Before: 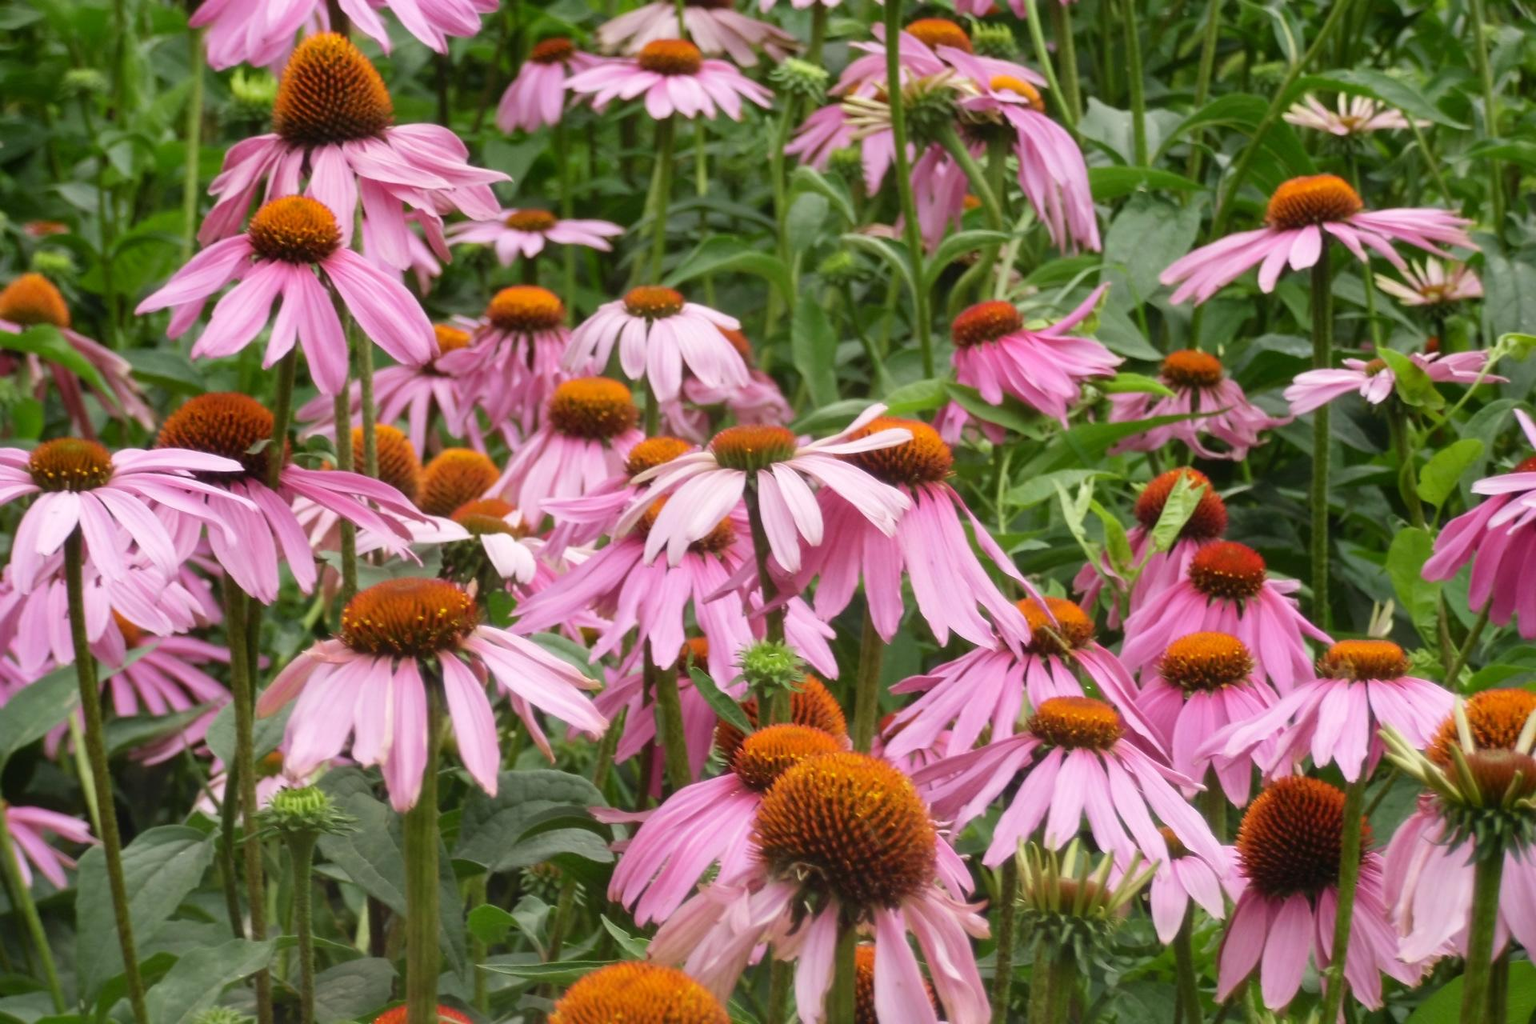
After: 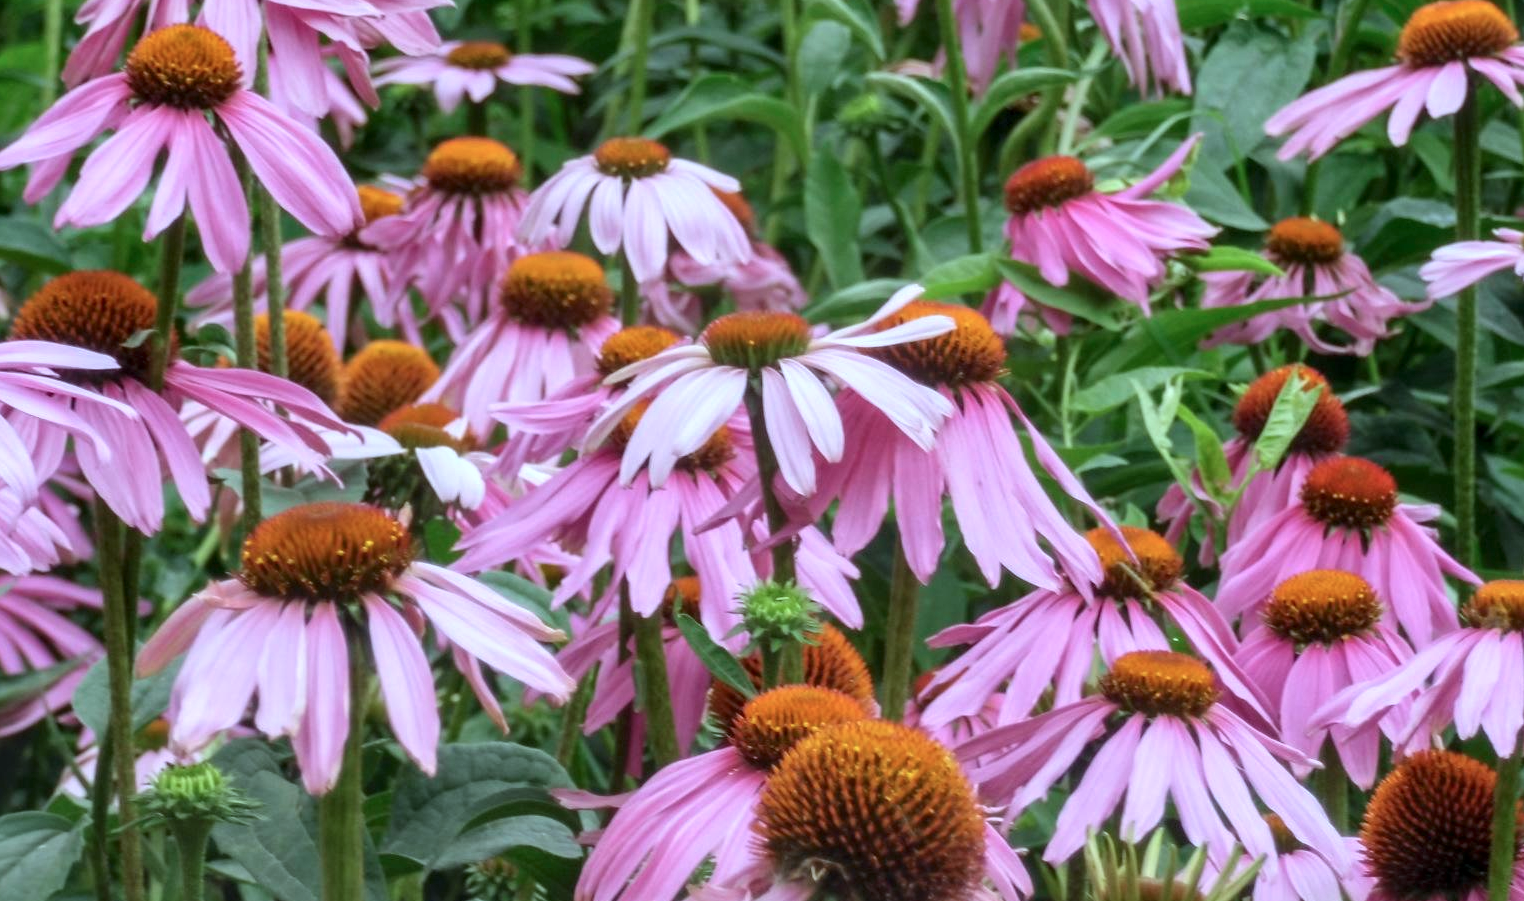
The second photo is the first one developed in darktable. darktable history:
shadows and highlights: low approximation 0.01, soften with gaussian
color calibration: illuminant as shot in camera, x 0.385, y 0.38, temperature 3954.76 K
local contrast: detail 130%
crop: left 9.656%, top 17.25%, right 10.927%, bottom 12.299%
